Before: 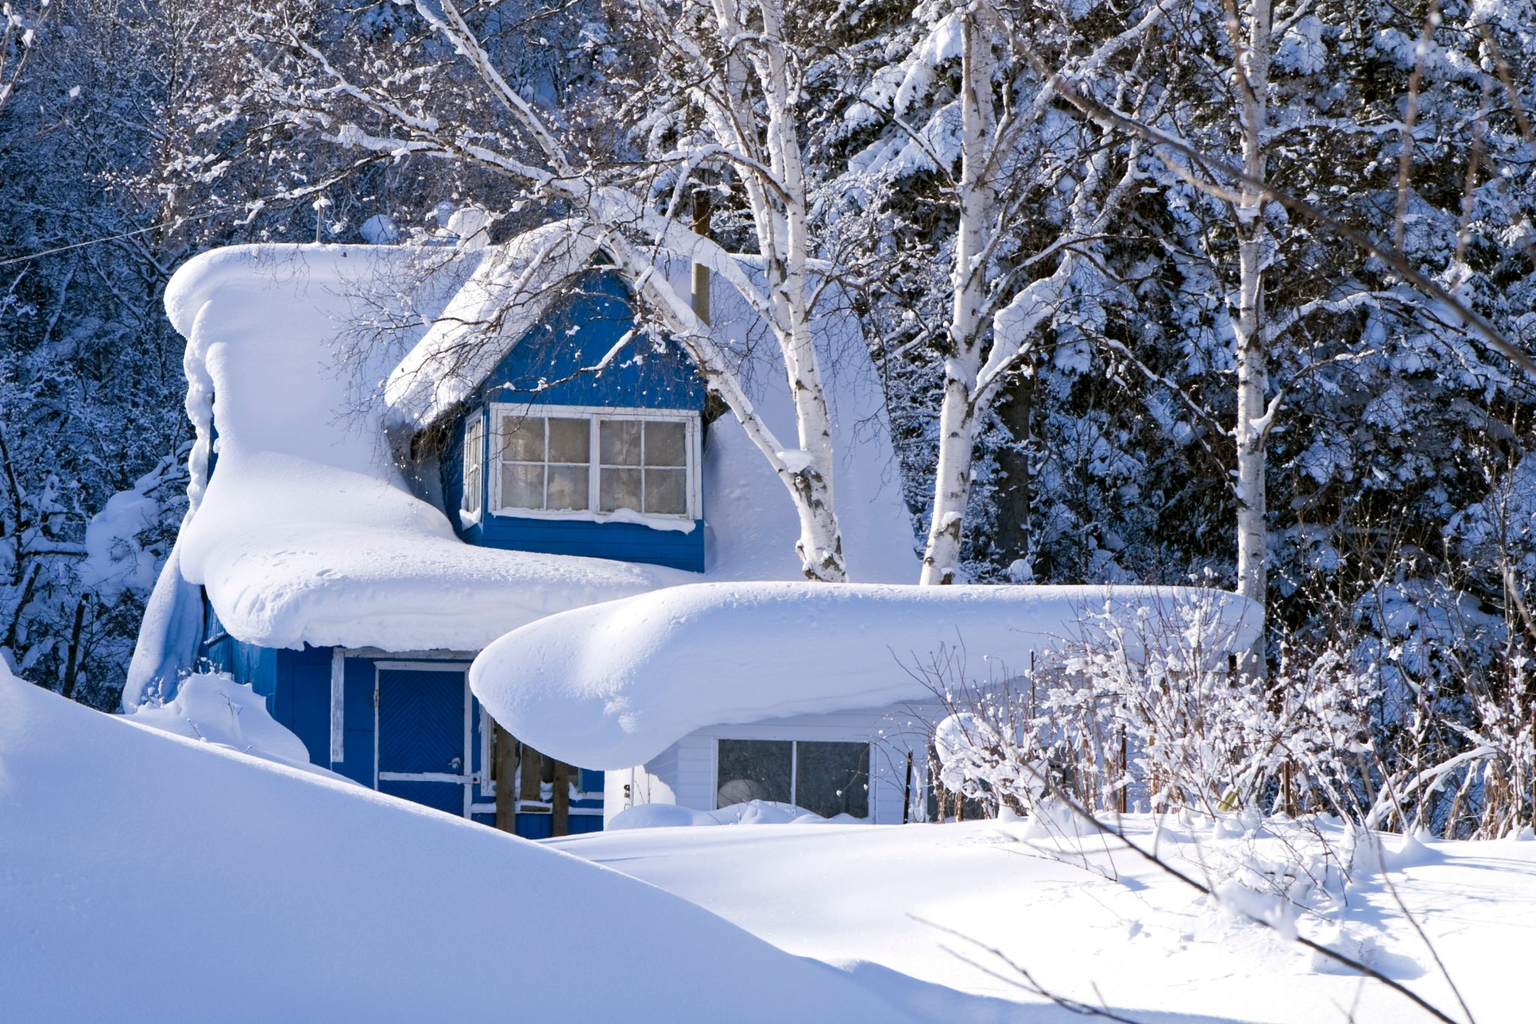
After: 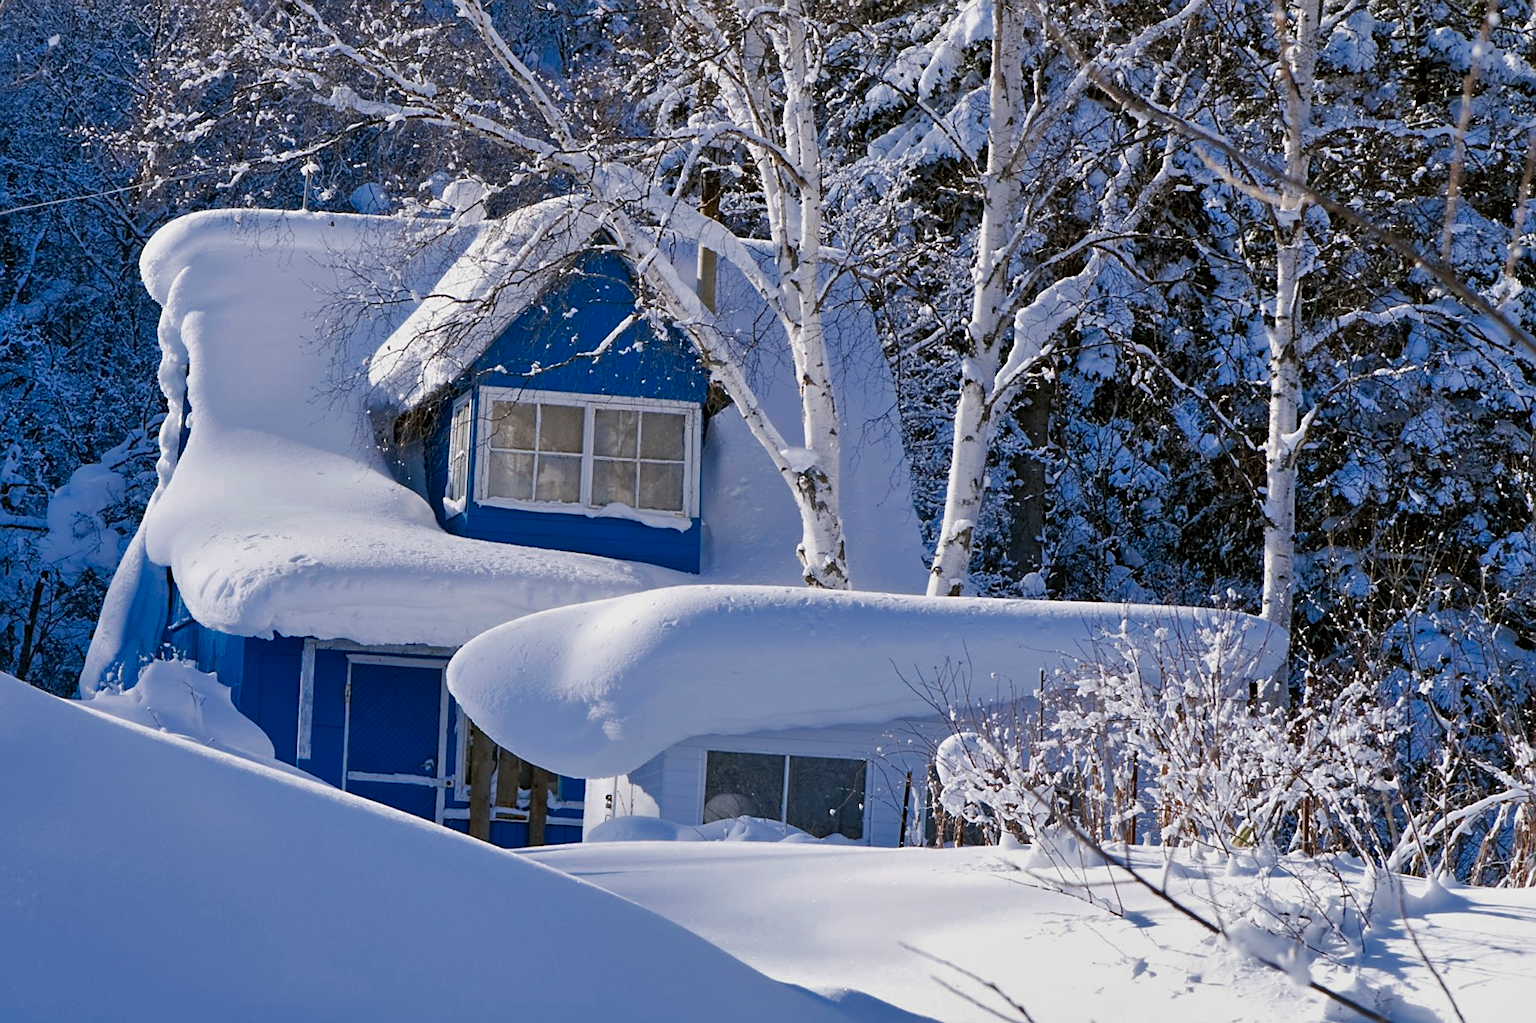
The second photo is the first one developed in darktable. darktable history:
shadows and highlights: soften with gaussian
color zones: curves: ch0 [(0, 0.5) (0.125, 0.4) (0.25, 0.5) (0.375, 0.4) (0.5, 0.4) (0.625, 0.35) (0.75, 0.35) (0.875, 0.5)]; ch1 [(0, 0.35) (0.125, 0.45) (0.25, 0.35) (0.375, 0.35) (0.5, 0.35) (0.625, 0.35) (0.75, 0.45) (0.875, 0.35)]; ch2 [(0, 0.6) (0.125, 0.5) (0.25, 0.5) (0.375, 0.6) (0.5, 0.6) (0.625, 0.5) (0.75, 0.5) (0.875, 0.5)]
color correction: highlights b* 0.038, saturation 1.36
sharpen: on, module defaults
exposure: exposure -0.282 EV, compensate highlight preservation false
crop and rotate: angle -2.2°
